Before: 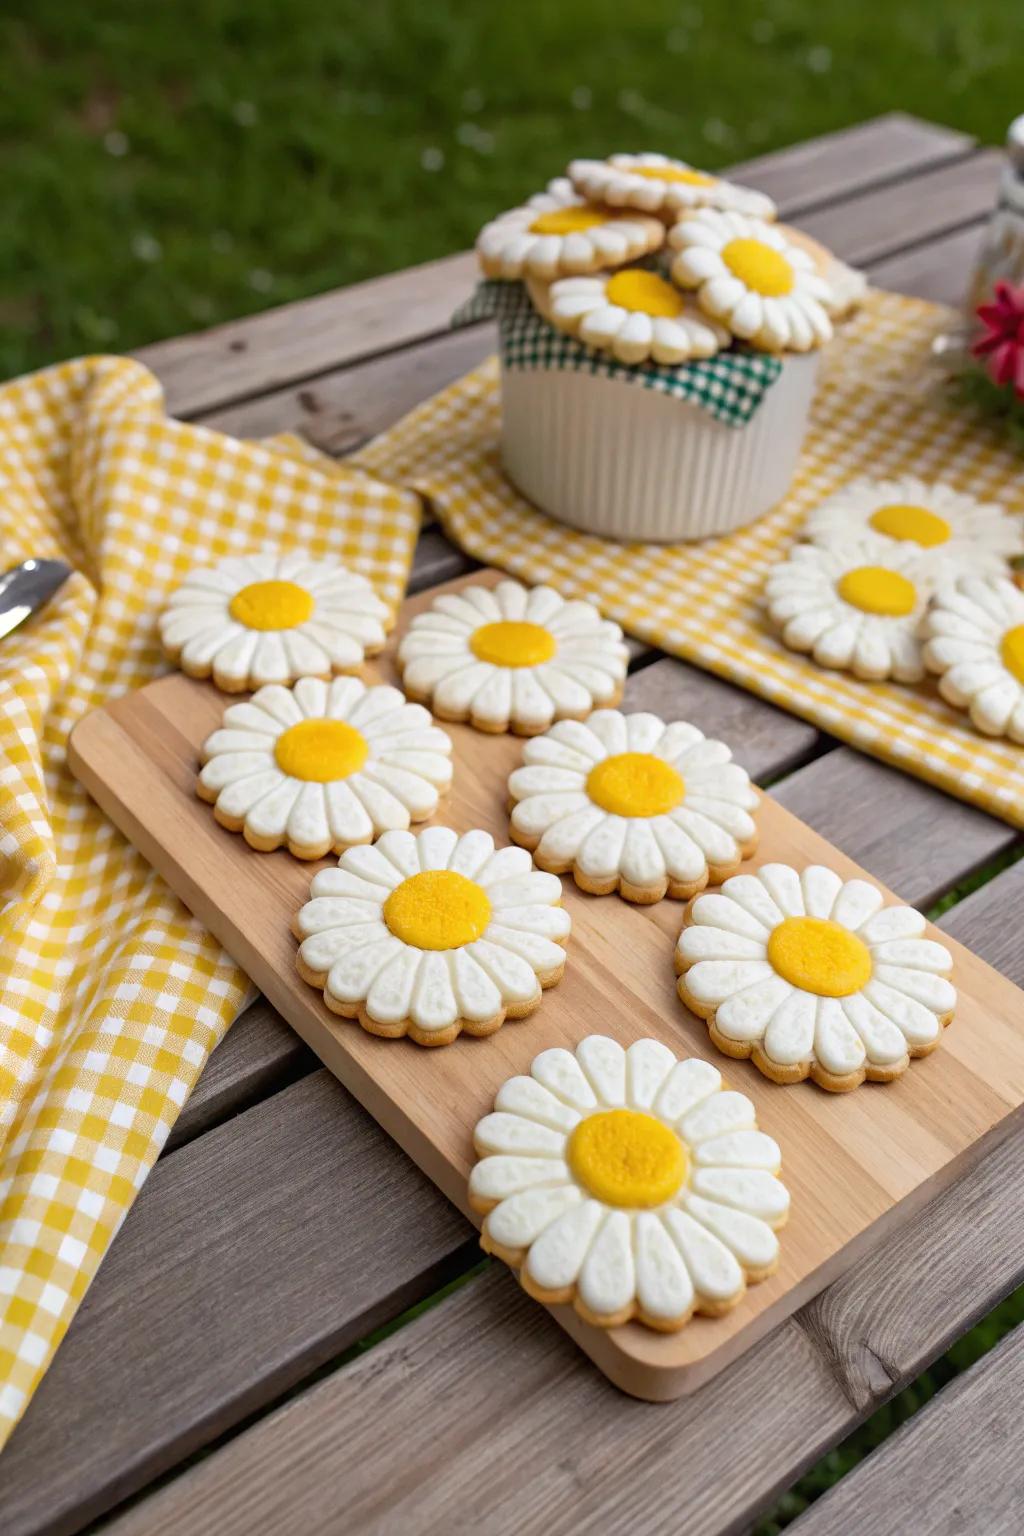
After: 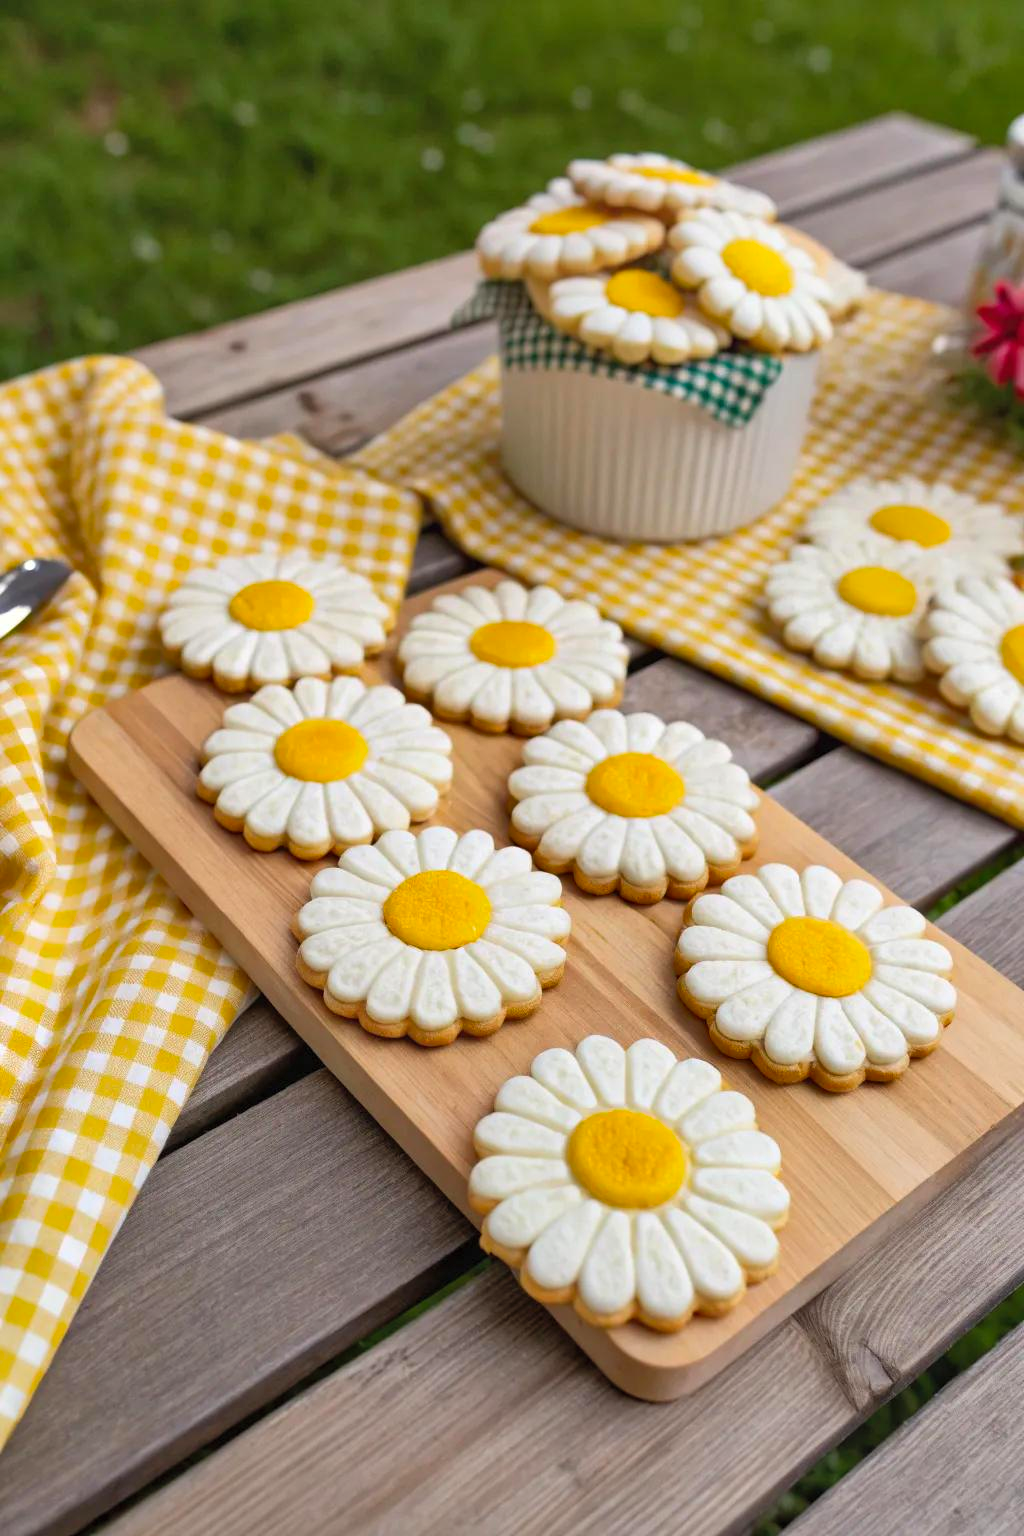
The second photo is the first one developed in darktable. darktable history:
contrast brightness saturation: brightness 0.09, saturation 0.19
shadows and highlights: soften with gaussian
